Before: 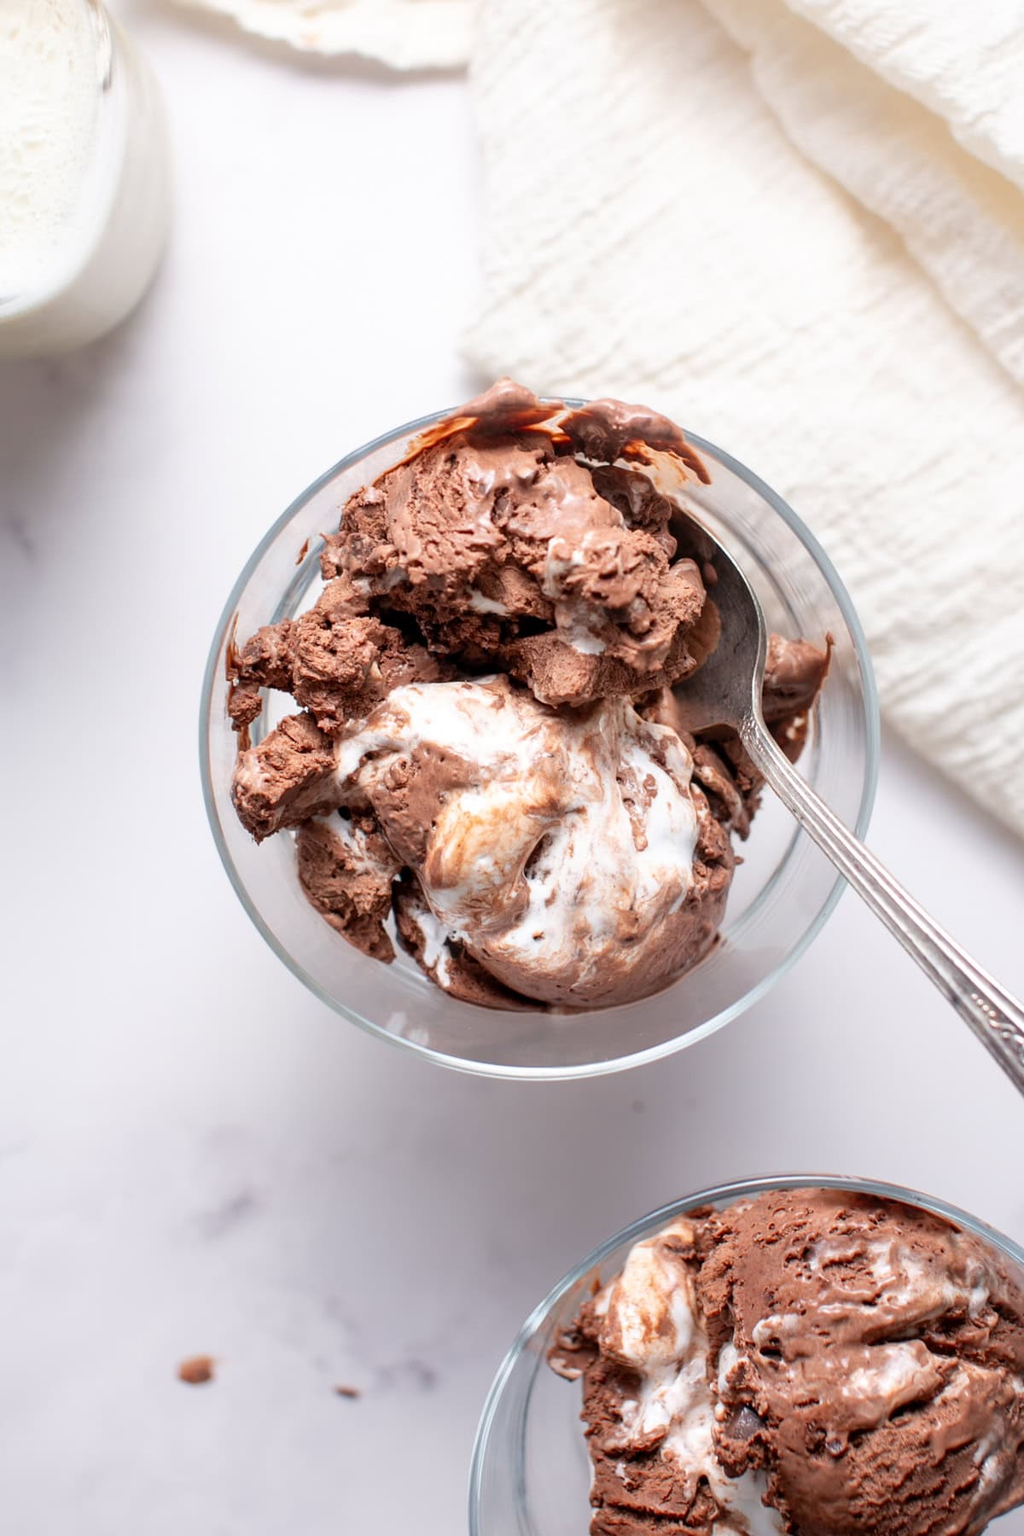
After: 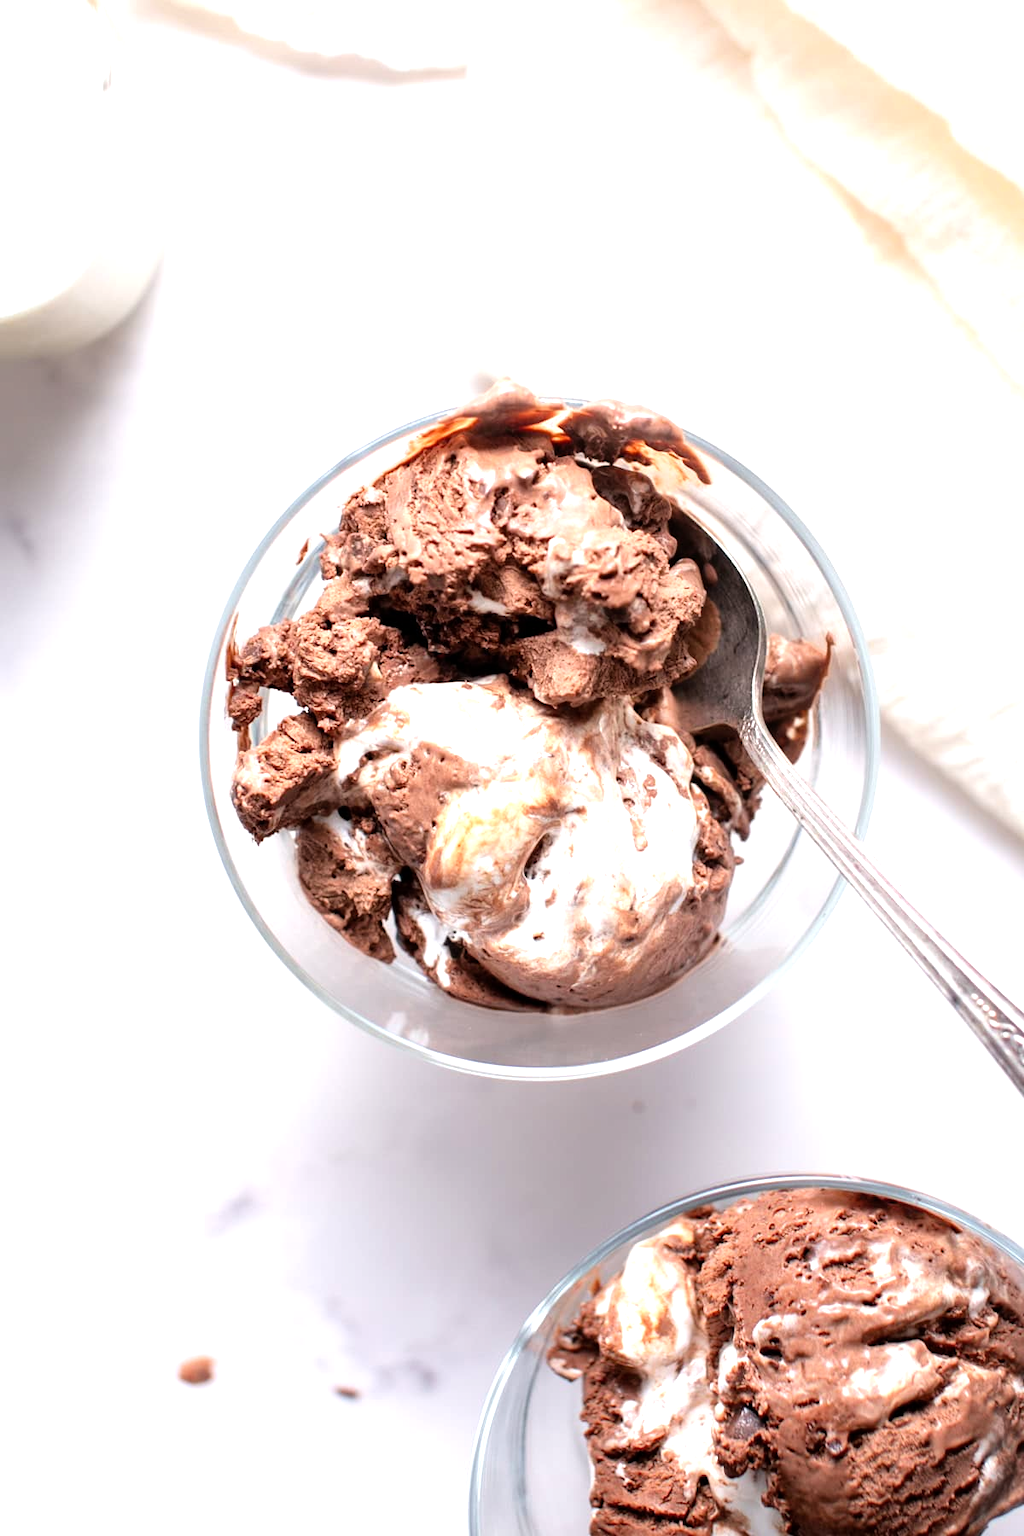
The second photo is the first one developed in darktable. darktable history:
tone equalizer: -8 EV -0.789 EV, -7 EV -0.729 EV, -6 EV -0.603 EV, -5 EV -0.387 EV, -3 EV 0.365 EV, -2 EV 0.6 EV, -1 EV 0.694 EV, +0 EV 0.767 EV, mask exposure compensation -0.498 EV
